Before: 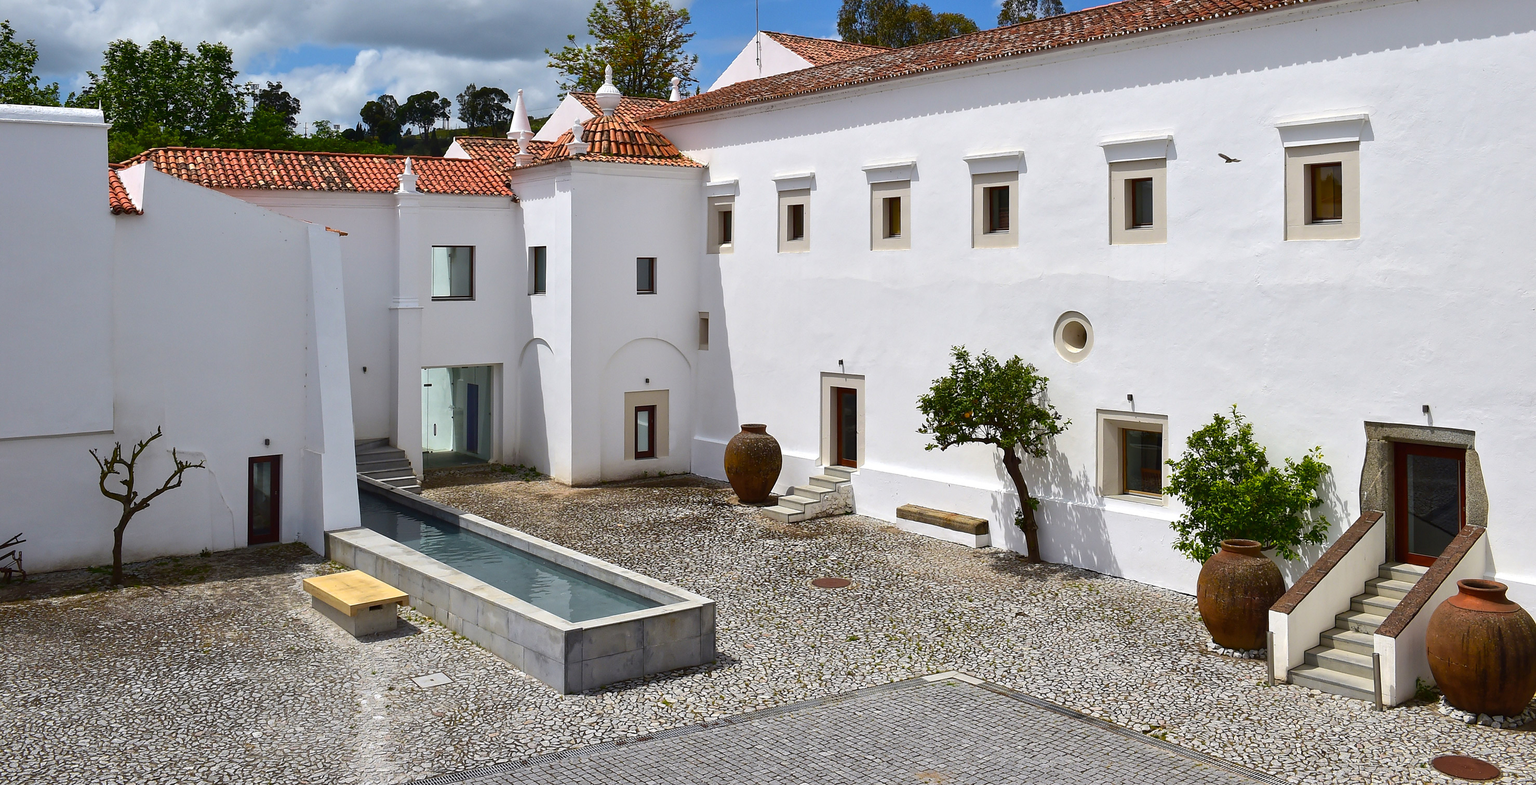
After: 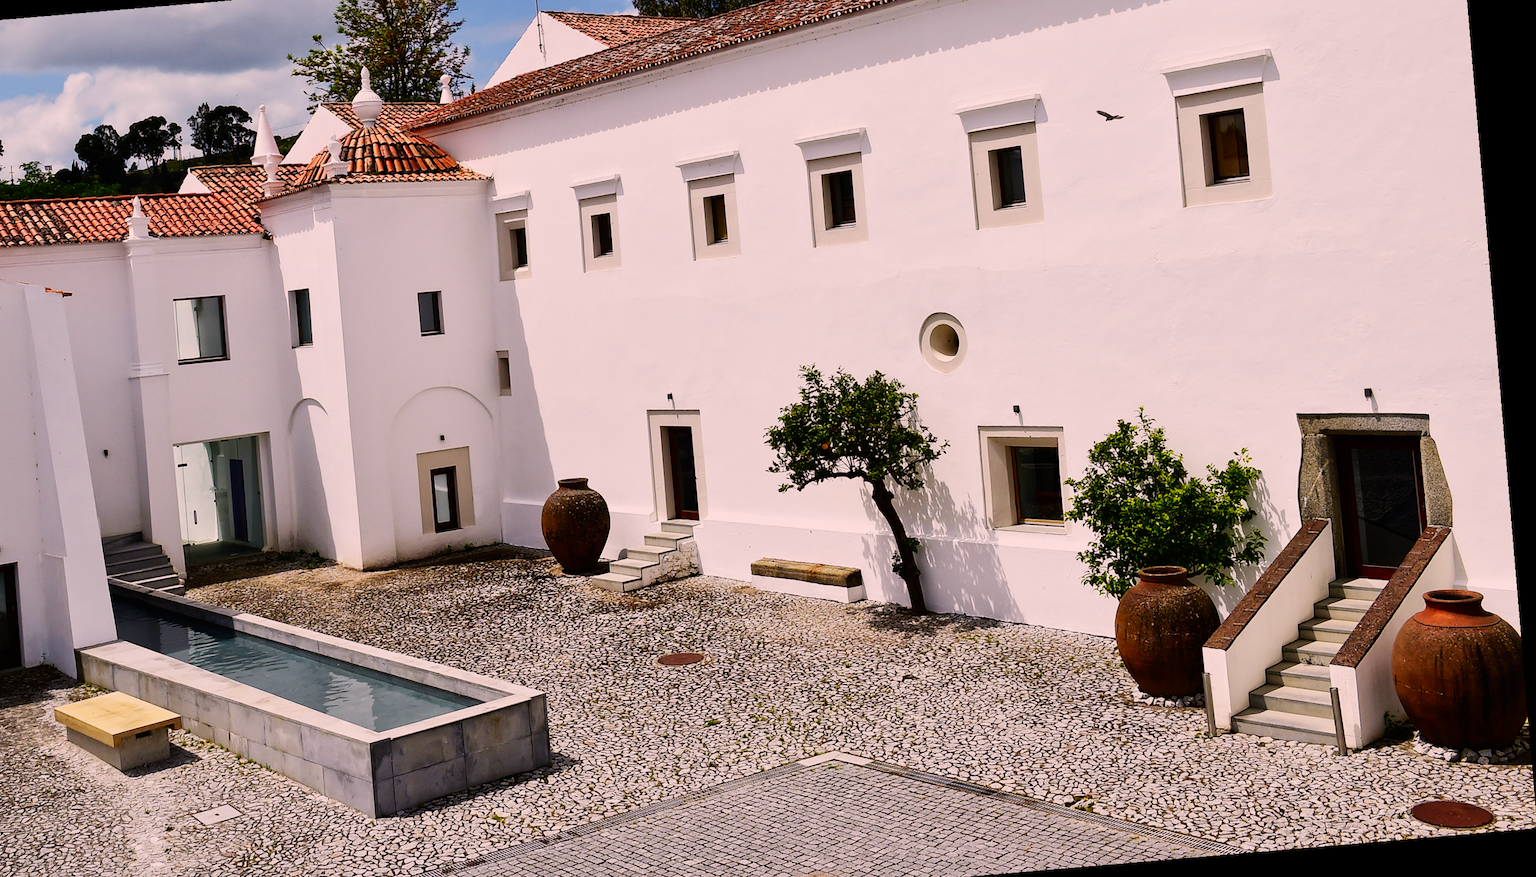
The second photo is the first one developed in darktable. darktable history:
sigmoid: contrast 1.8, skew -0.2, preserve hue 0%, red attenuation 0.1, red rotation 0.035, green attenuation 0.1, green rotation -0.017, blue attenuation 0.15, blue rotation -0.052, base primaries Rec2020
rotate and perspective: rotation -4.86°, automatic cropping off
color correction: highlights a* 12.23, highlights b* 5.41
crop: left 19.159%, top 9.58%, bottom 9.58%
